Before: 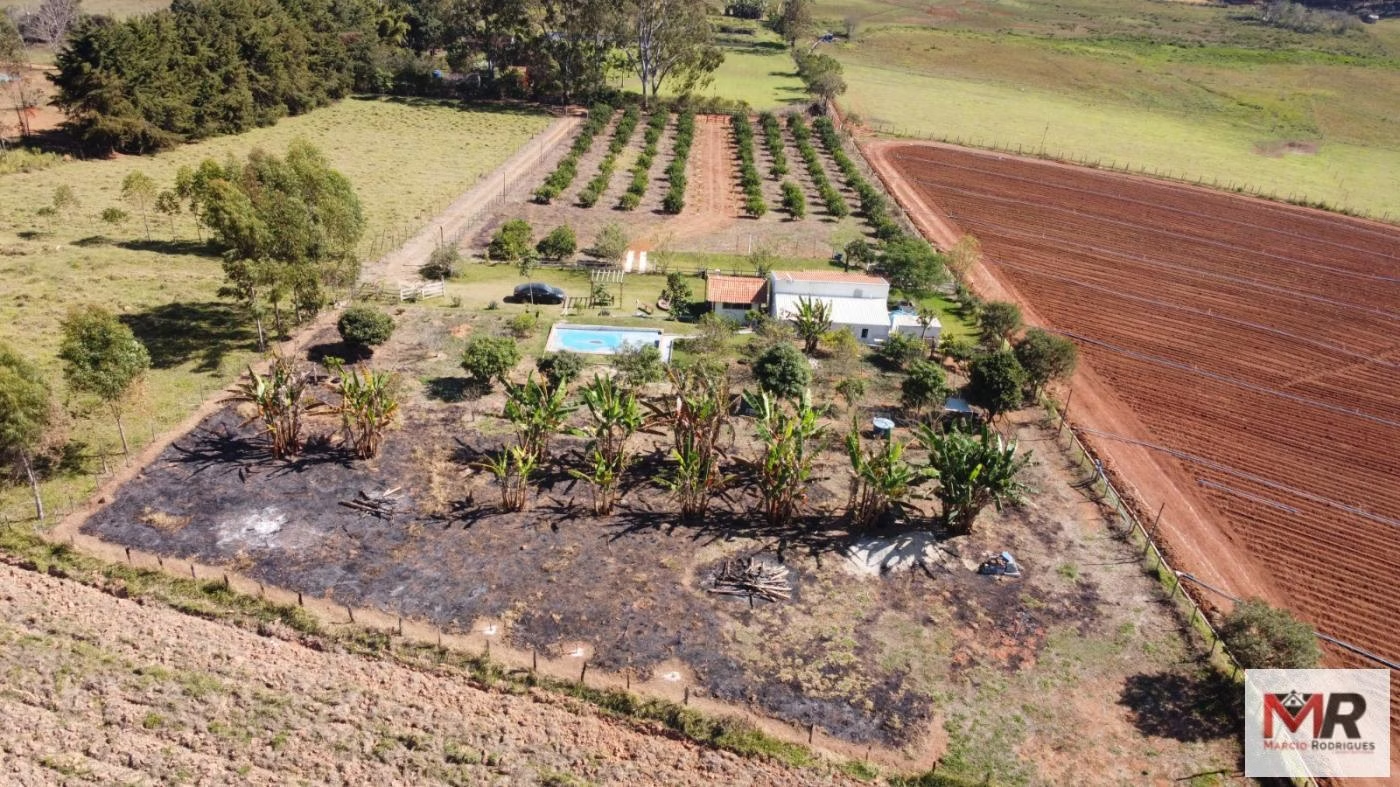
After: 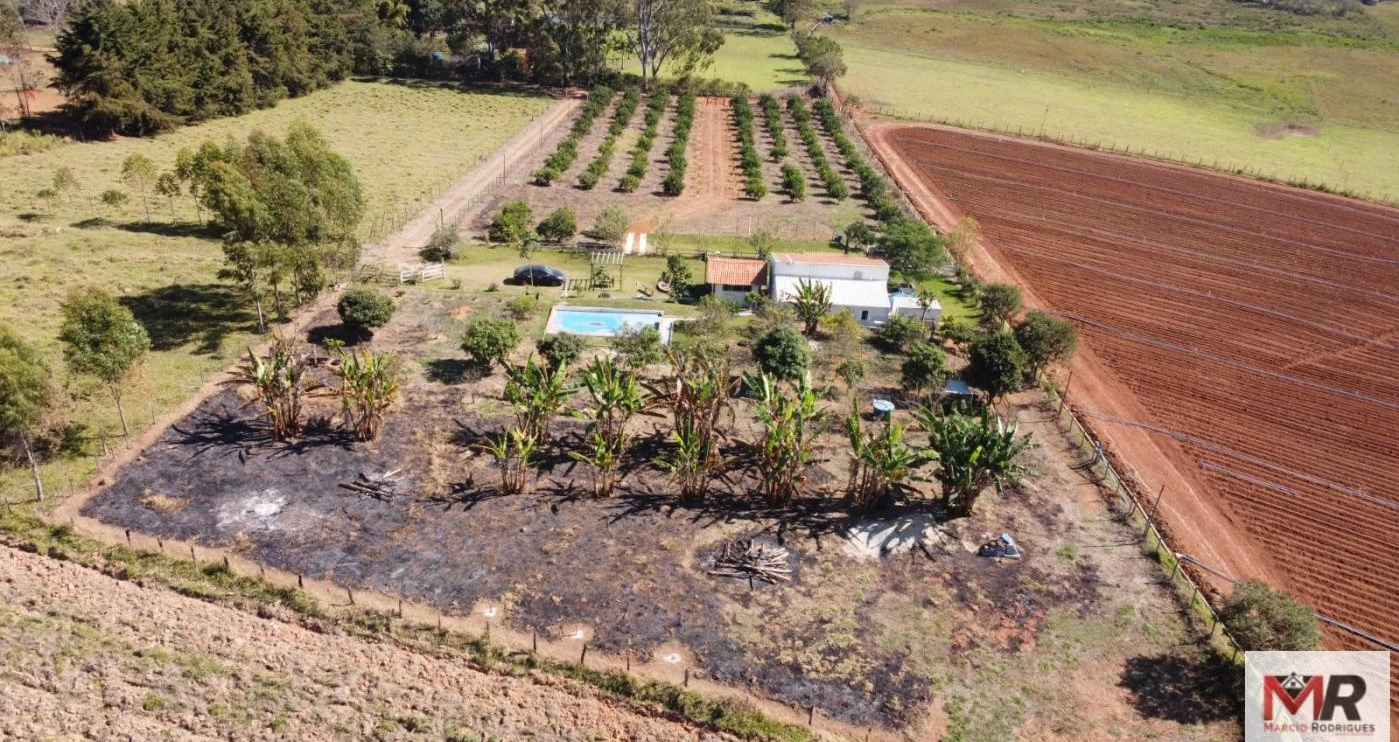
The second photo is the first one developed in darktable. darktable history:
crop and rotate: top 2.394%, bottom 3.235%
